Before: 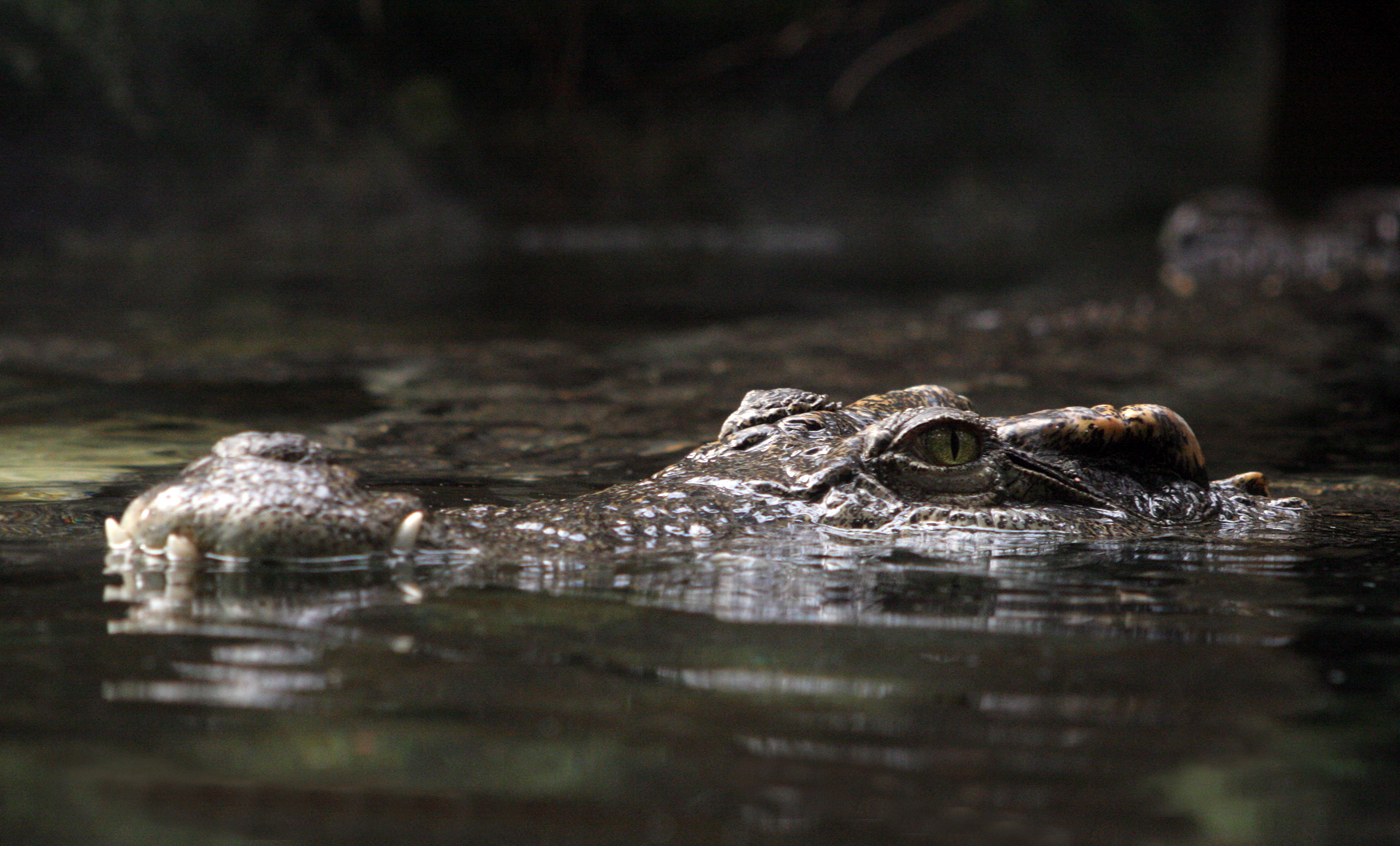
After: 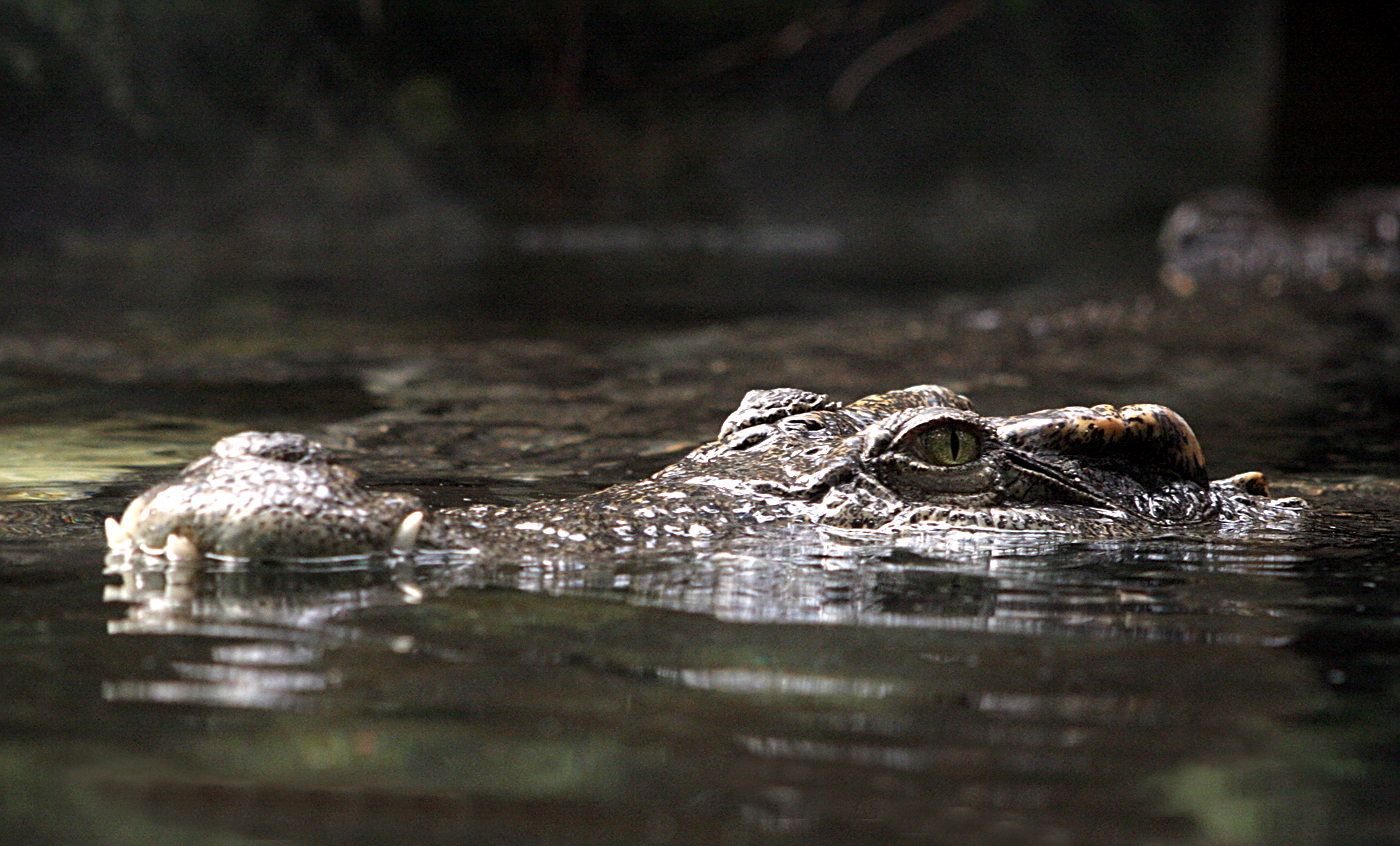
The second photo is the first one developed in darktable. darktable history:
exposure: black level correction 0.001, exposure 0.5 EV, compensate exposure bias true, compensate highlight preservation false
sharpen: radius 2.771
